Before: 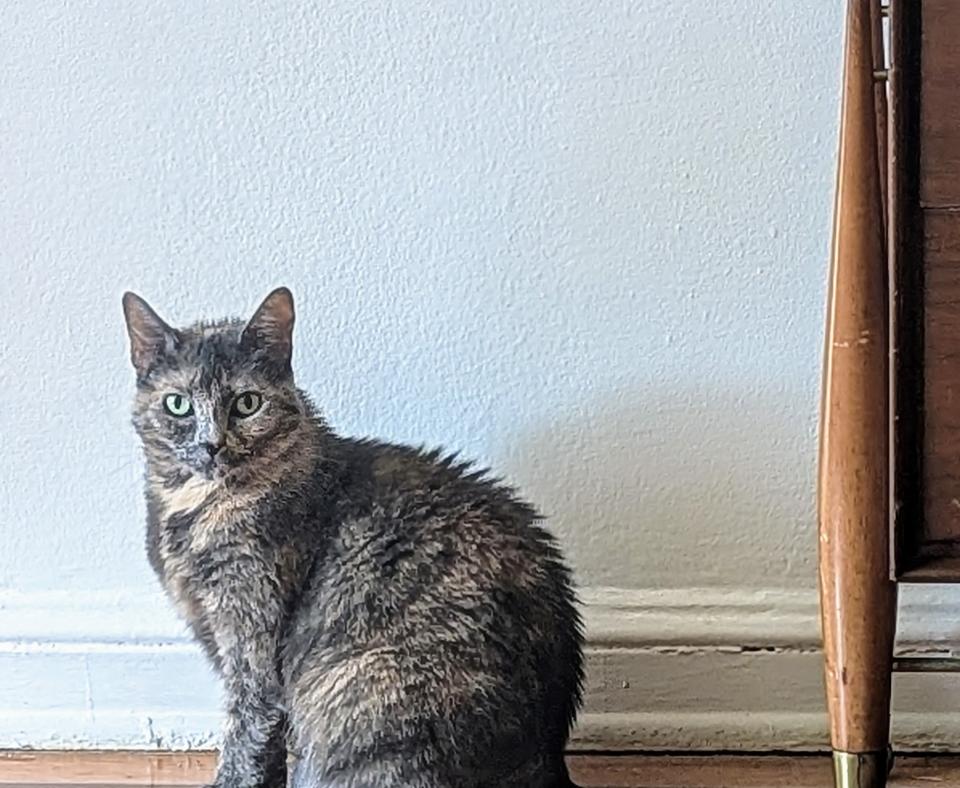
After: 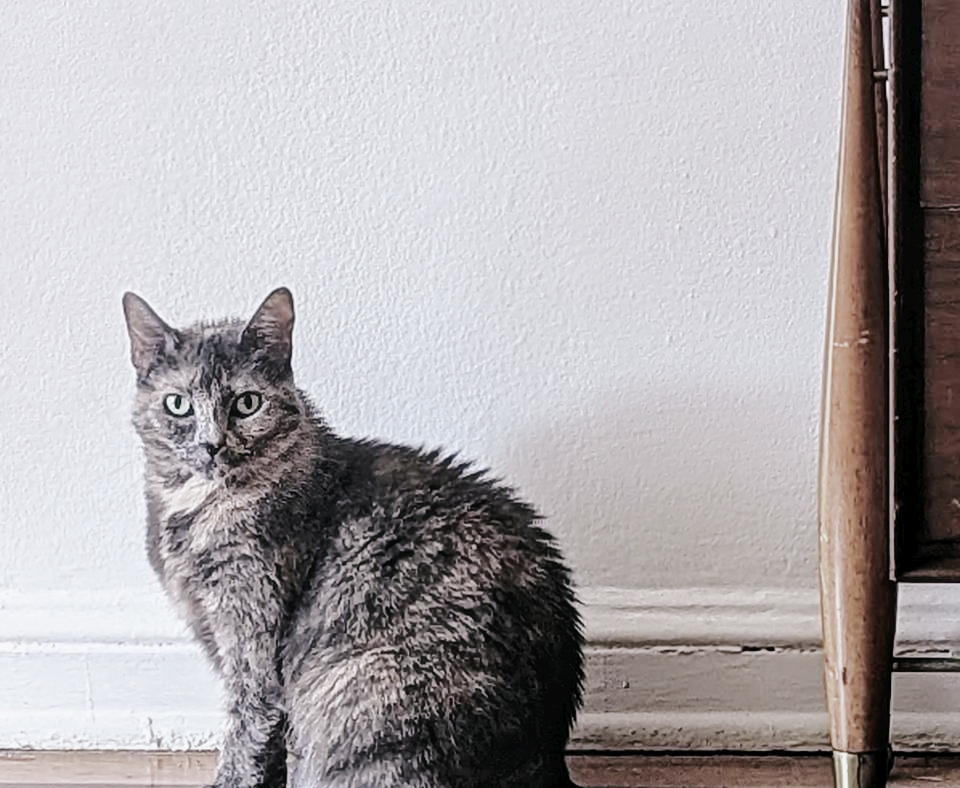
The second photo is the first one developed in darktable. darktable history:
tone curve: curves: ch0 [(0, 0) (0.003, 0.019) (0.011, 0.02) (0.025, 0.019) (0.044, 0.027) (0.069, 0.038) (0.1, 0.056) (0.136, 0.089) (0.177, 0.137) (0.224, 0.187) (0.277, 0.259) (0.335, 0.343) (0.399, 0.437) (0.468, 0.532) (0.543, 0.613) (0.623, 0.685) (0.709, 0.752) (0.801, 0.822) (0.898, 0.9) (1, 1)], preserve colors none
color look up table: target L [91.08, 91.88, 89.4, 82.05, 66.04, 66.33, 65.61, 58.8, 41.2, 35.64, 33.07, 2.278, 200.32, 81.92, 83.44, 76.4, 70.62, 62.81, 55.56, 55.38, 46.23, 46.81, 40.01, 32.8, 31.9, 23.36, 8.859, 86.9, 75.12, 75.08, 67.64, 49.33, 53.16, 59.37, 58.11, 59.43, 39.08, 36.59, 30.73, 31.7, 9.045, 1.137, 96.17, 90.61, 80.49, 65.94, 71.81, 44.95, 34.36], target a [-7.549, -14.63, -9.018, -31.92, -49.32, -19.39, -16.88, -4.209, -27.71, -8.044, -20.08, -6.413, 0, 3.849, 5.723, 5.213, 20.53, 3.63, 24.49, 5.159, 58.45, 45.68, 23.02, 35.43, 11.77, 24.31, 19.12, 5.585, 22.61, 24.93, 9.435, 63.11, 60.98, 26.12, 12.04, 12.14, 36.72, 17.89, 31.95, 2.856, 23.29, 8.387, -3.864, -15.41, -2.455, -18.78, -4.724, -7.893, -1.853], target b [28.43, 74.26, 9.41, 10.91, 43.24, 48.22, 24.43, 0.981, 23.7, 18.84, 10.88, 3.557, 0, 15.3, -0.933, 47.33, 6.252, 10.08, 25.07, 32.7, 18.65, 32.04, 3.384, 25.8, 15.78, 16.03, 10.52, -7.435, -11.69, -17.68, -23.15, -27.02, -41.05, -16.36, -16.64, -29.35, -34.61, -17.91, -3.746, -15.74, -33.88, -18.54, -2.434, -4.347, -6.806, -3.443, -17.99, -8.513, -1.951], num patches 49
